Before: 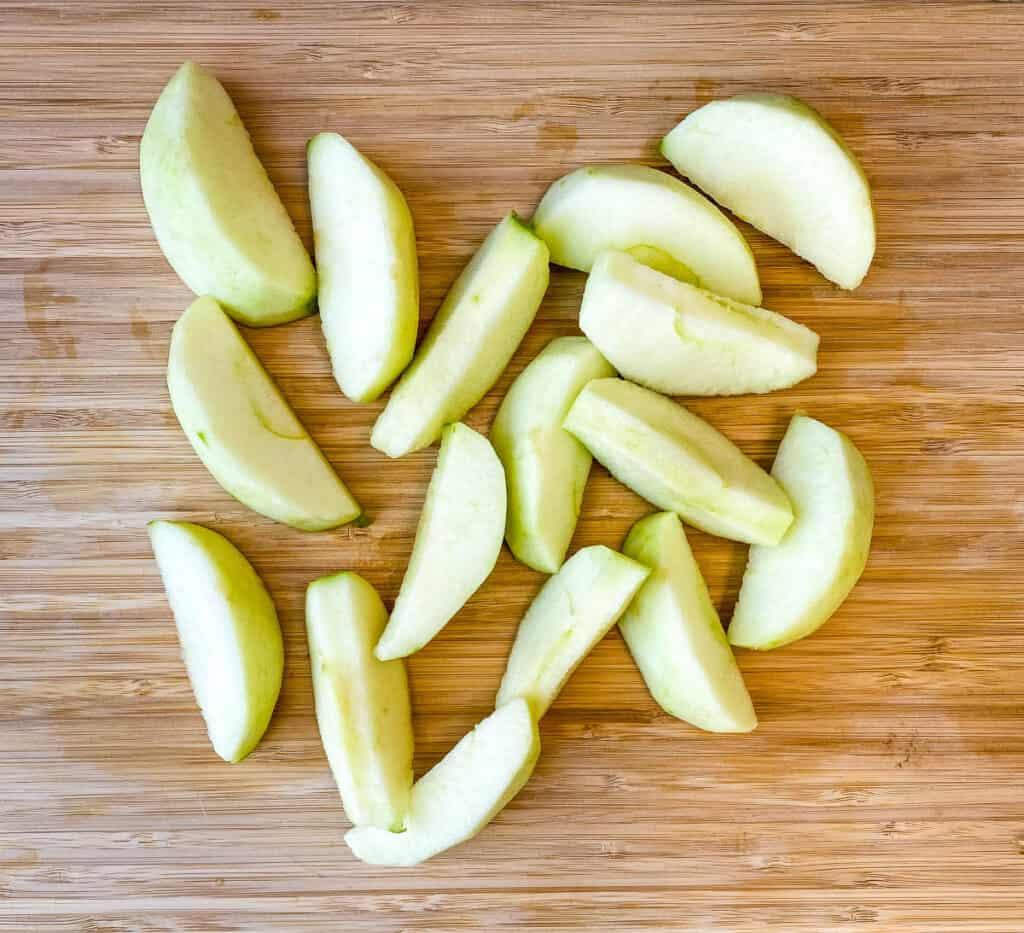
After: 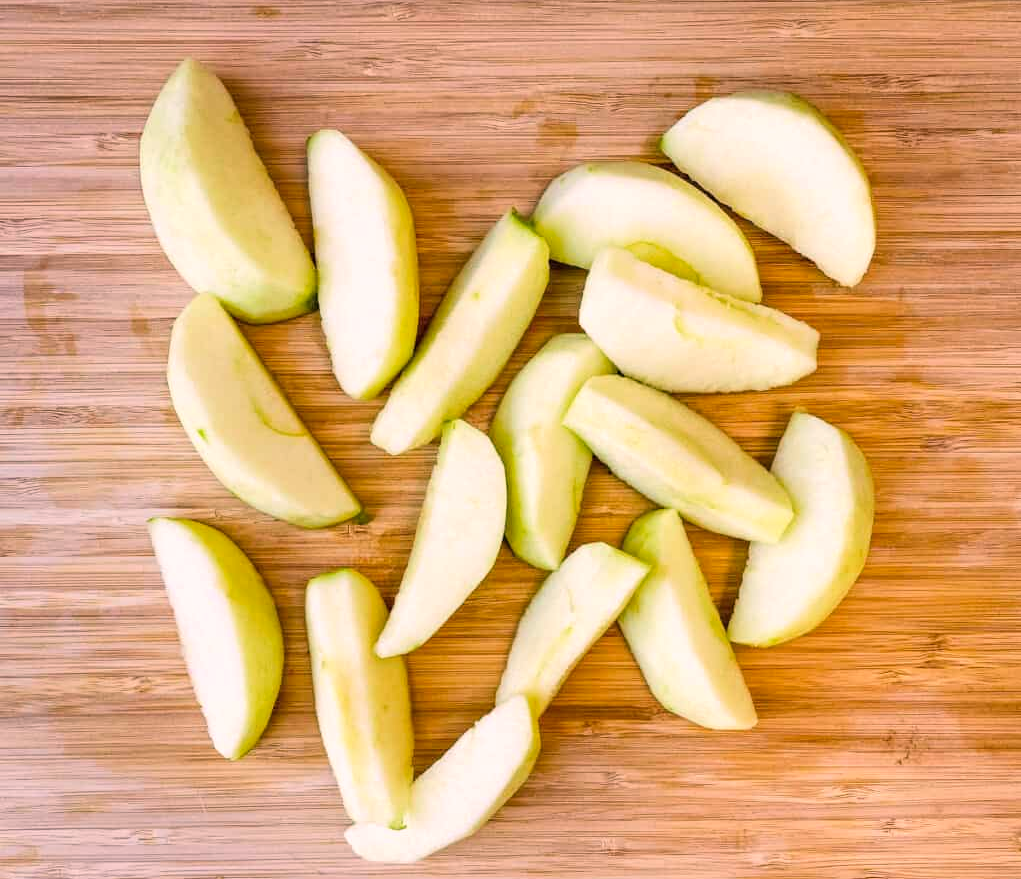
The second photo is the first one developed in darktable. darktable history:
tone curve: curves: ch0 [(0, 0) (0.641, 0.691) (1, 1)], color space Lab, linked channels, preserve colors none
local contrast: mode bilateral grid, contrast 14, coarseness 37, detail 104%, midtone range 0.2
color correction: highlights a* 12.62, highlights b* 5.51
crop: top 0.375%, right 0.254%, bottom 5.101%
